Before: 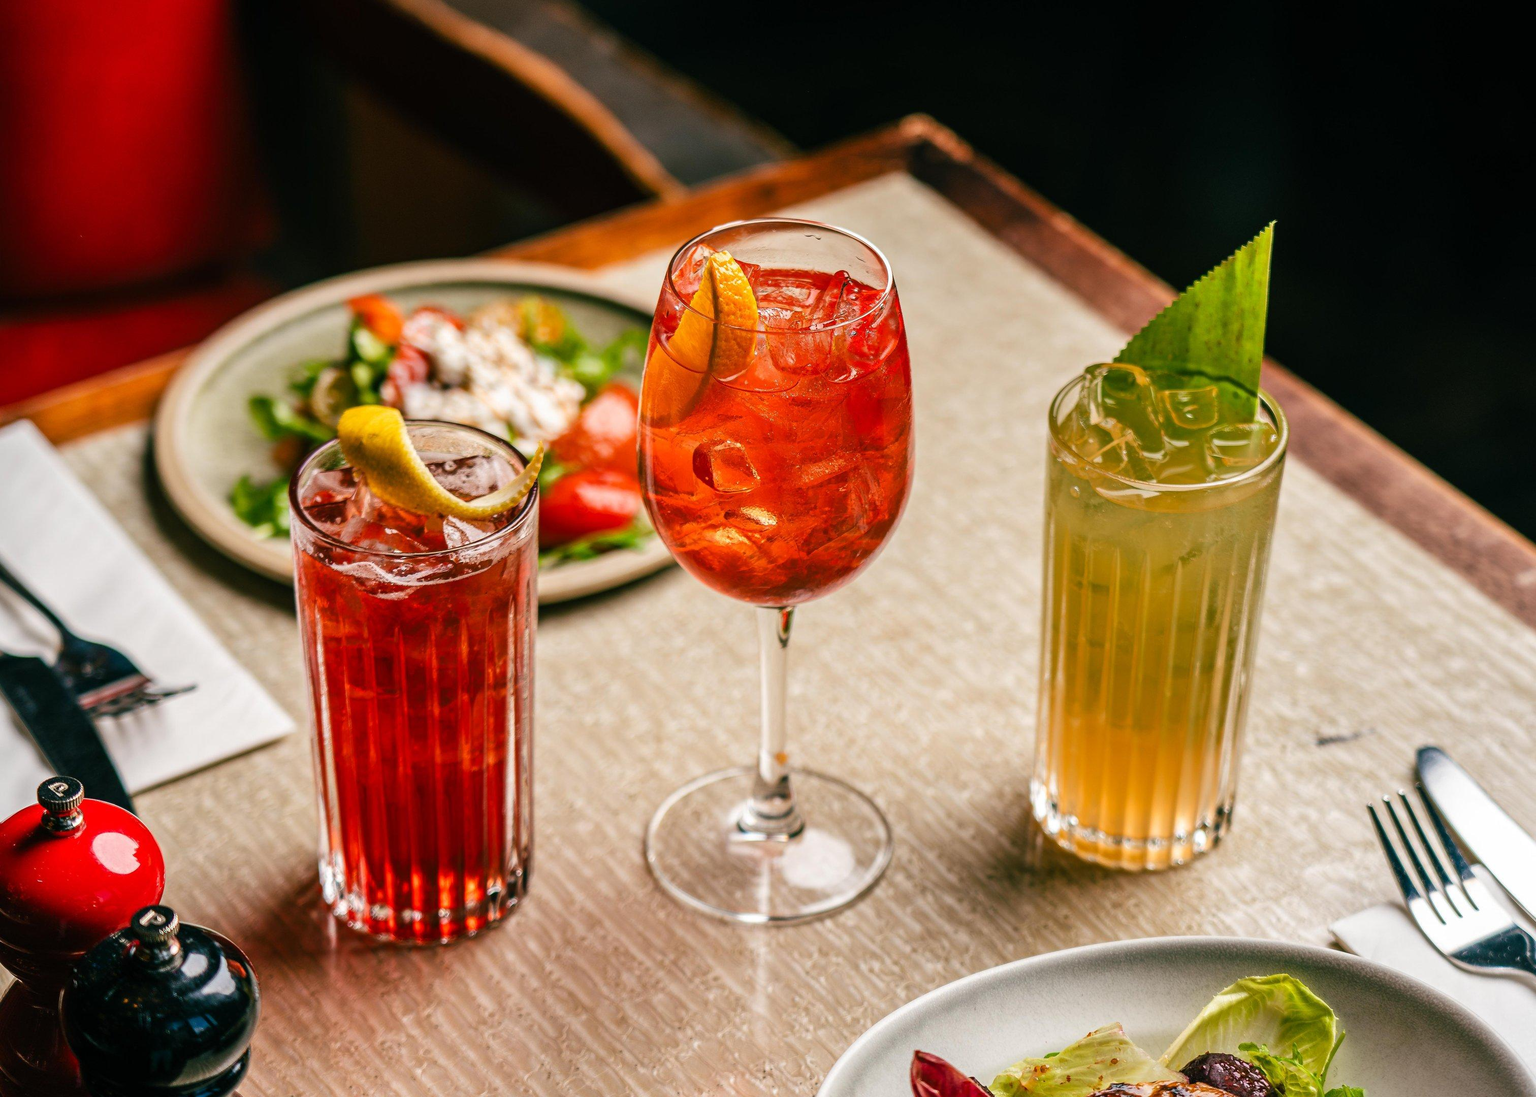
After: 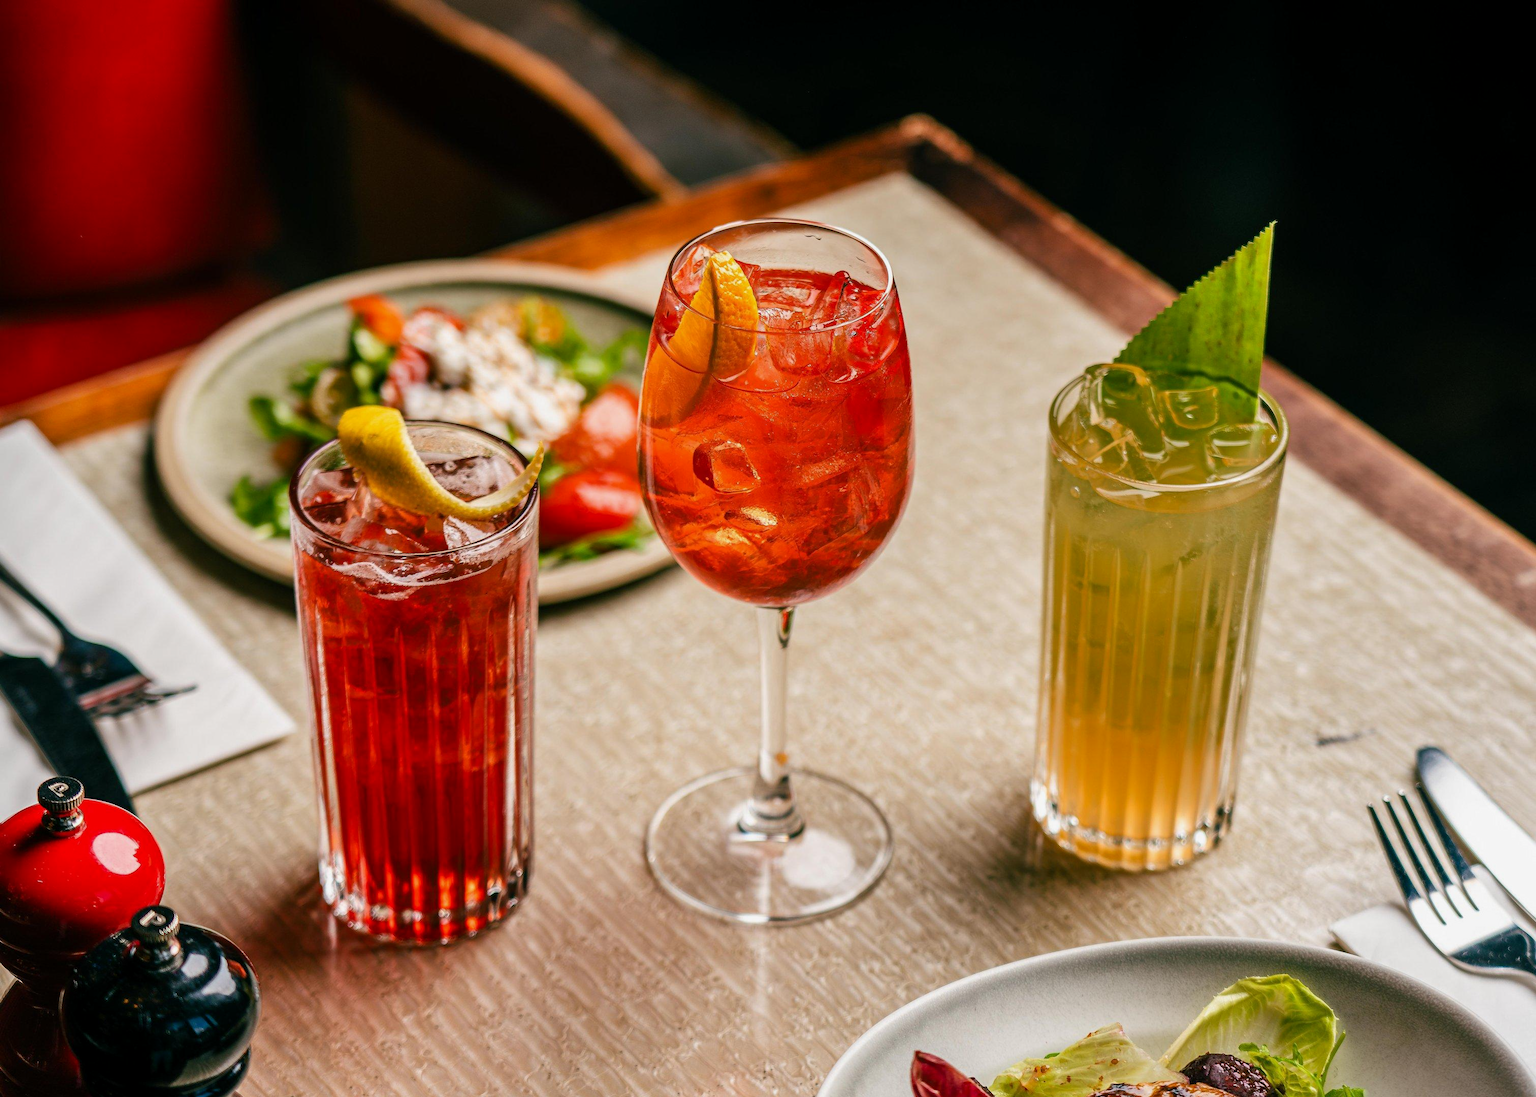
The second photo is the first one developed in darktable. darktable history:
white balance: emerald 1
exposure: black level correction 0.001, exposure -0.125 EV, compensate exposure bias true, compensate highlight preservation false
